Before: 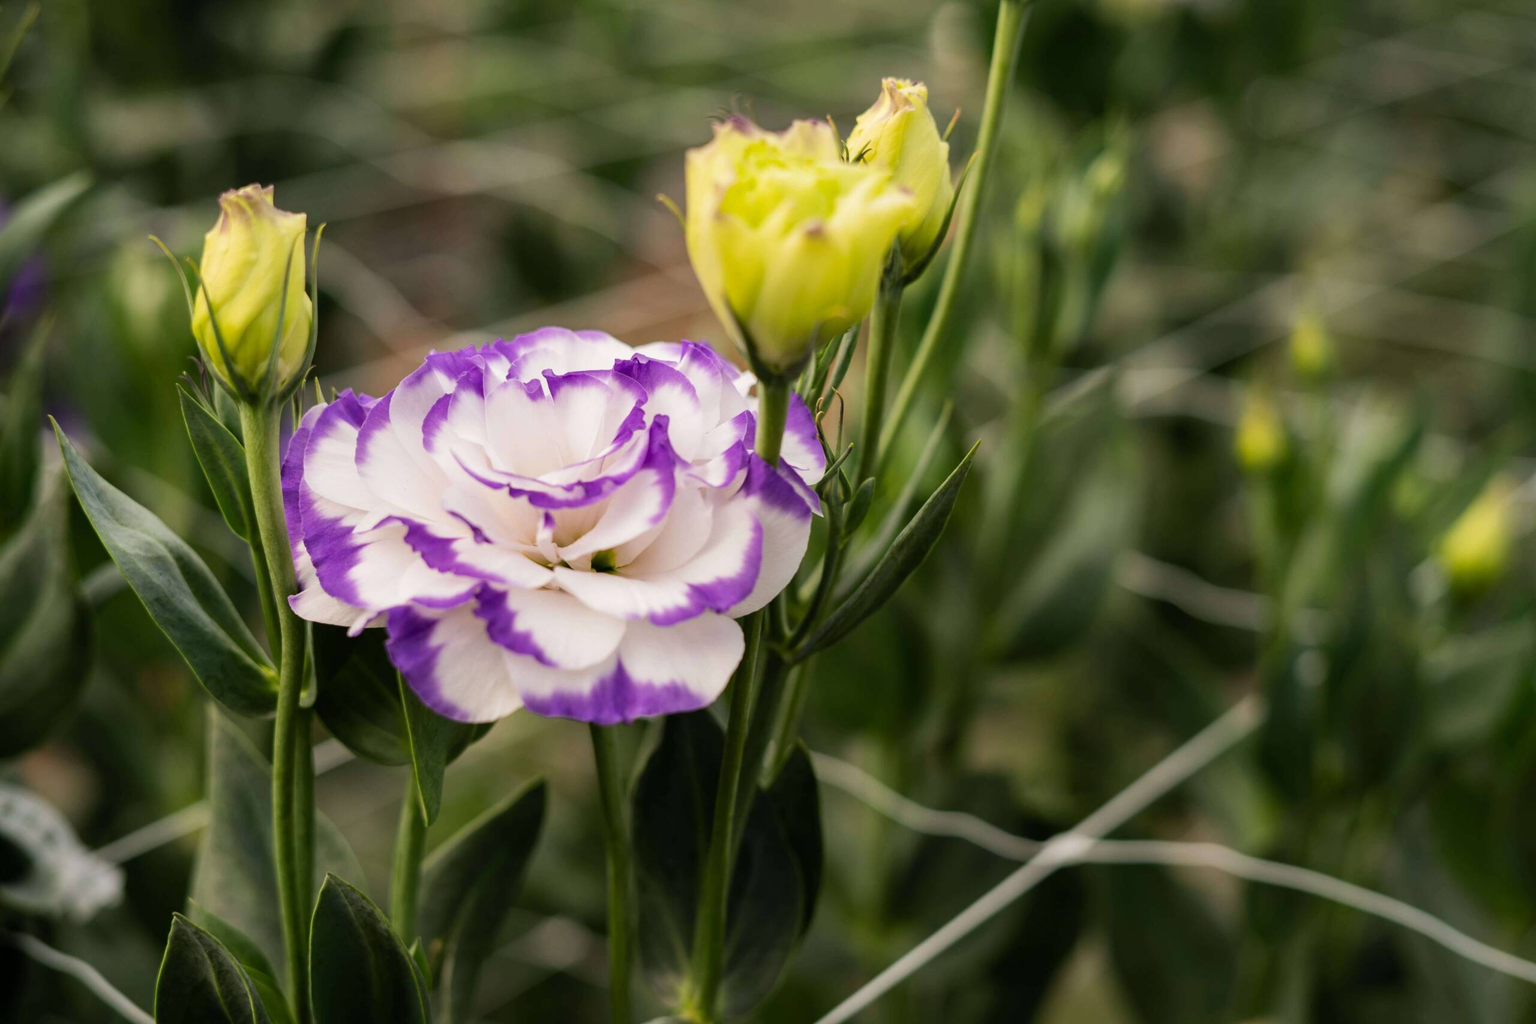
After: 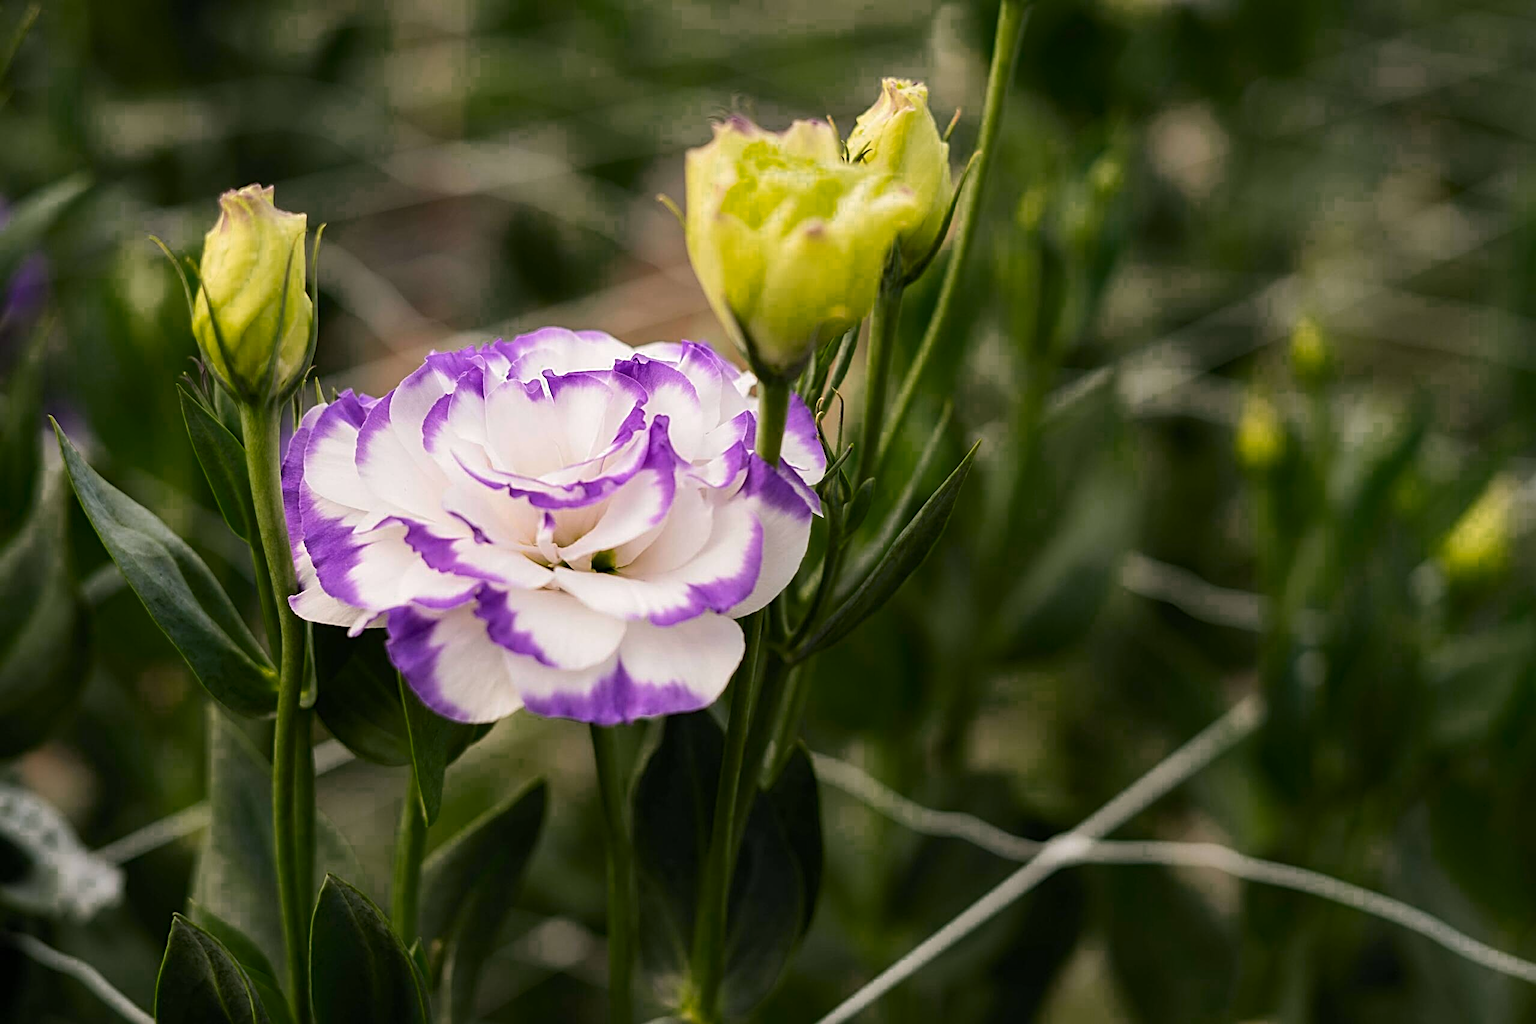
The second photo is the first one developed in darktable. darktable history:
sharpen: radius 2.817, amount 0.715
color zones: curves: ch0 [(0.25, 0.5) (0.347, 0.092) (0.75, 0.5)]; ch1 [(0.25, 0.5) (0.33, 0.51) (0.75, 0.5)]
